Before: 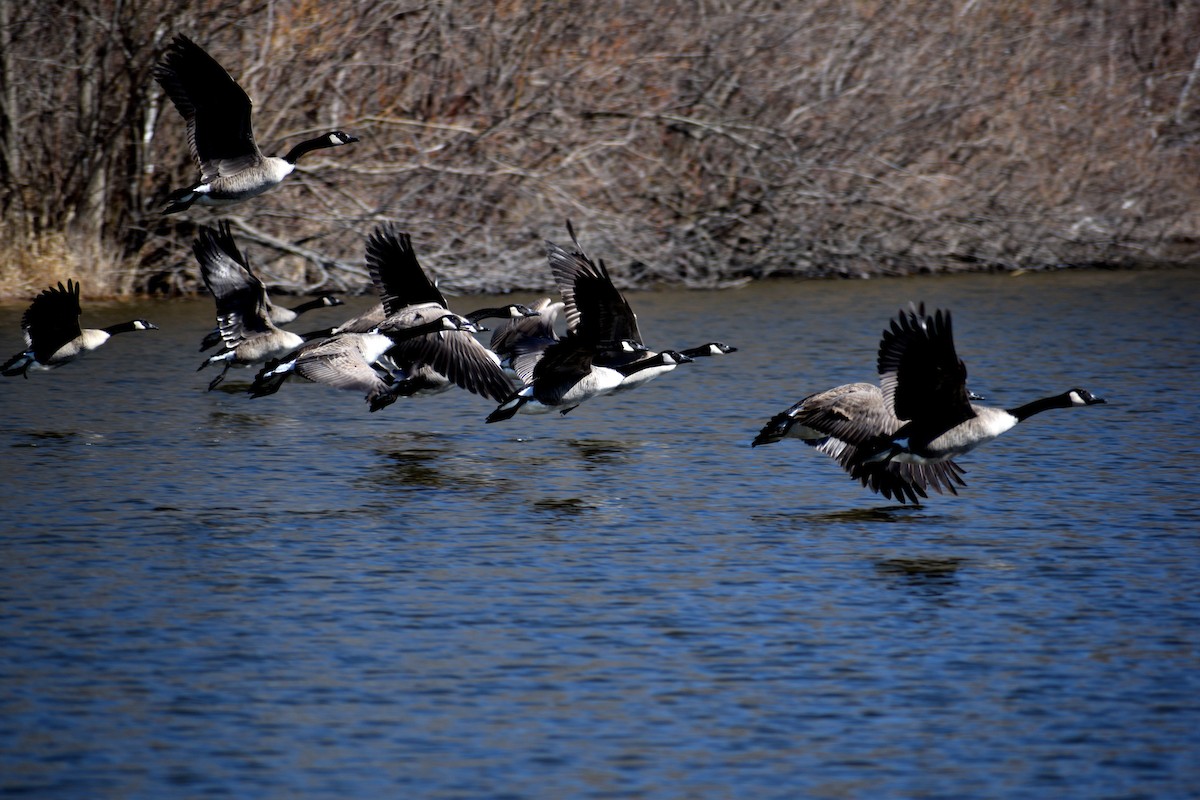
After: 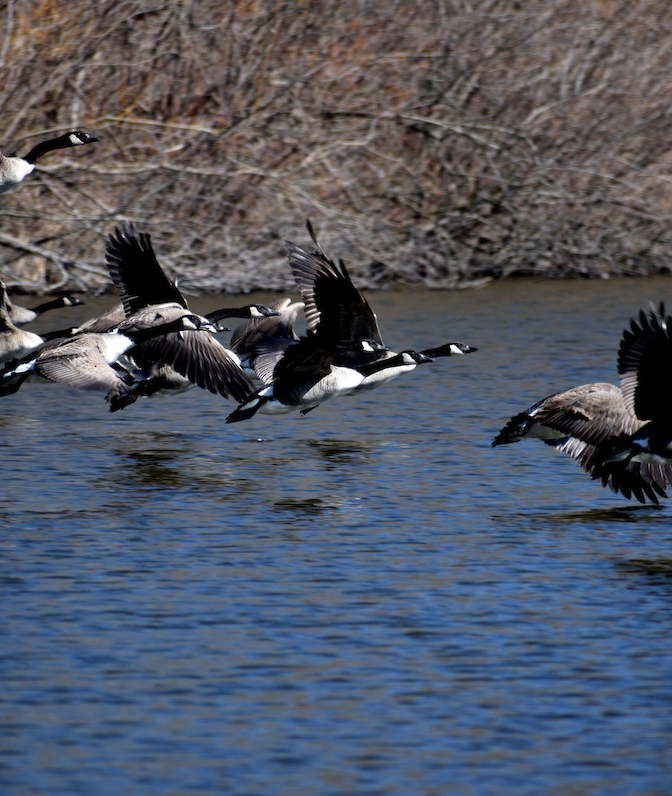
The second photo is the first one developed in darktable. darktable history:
crop: left 21.674%, right 22.086%
